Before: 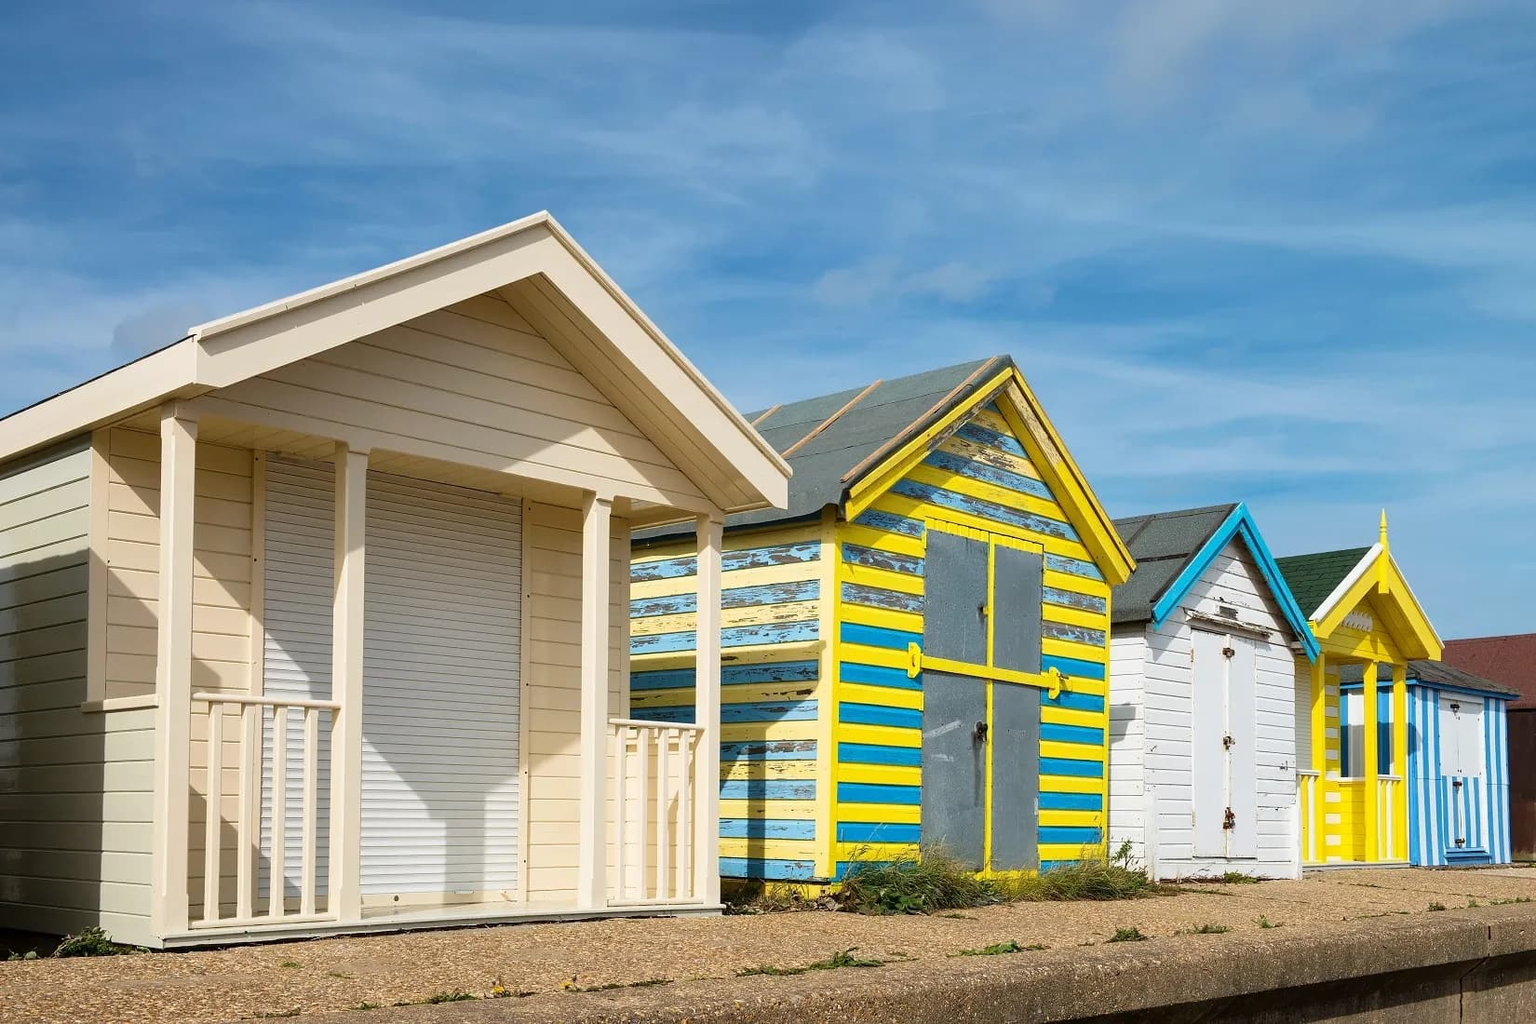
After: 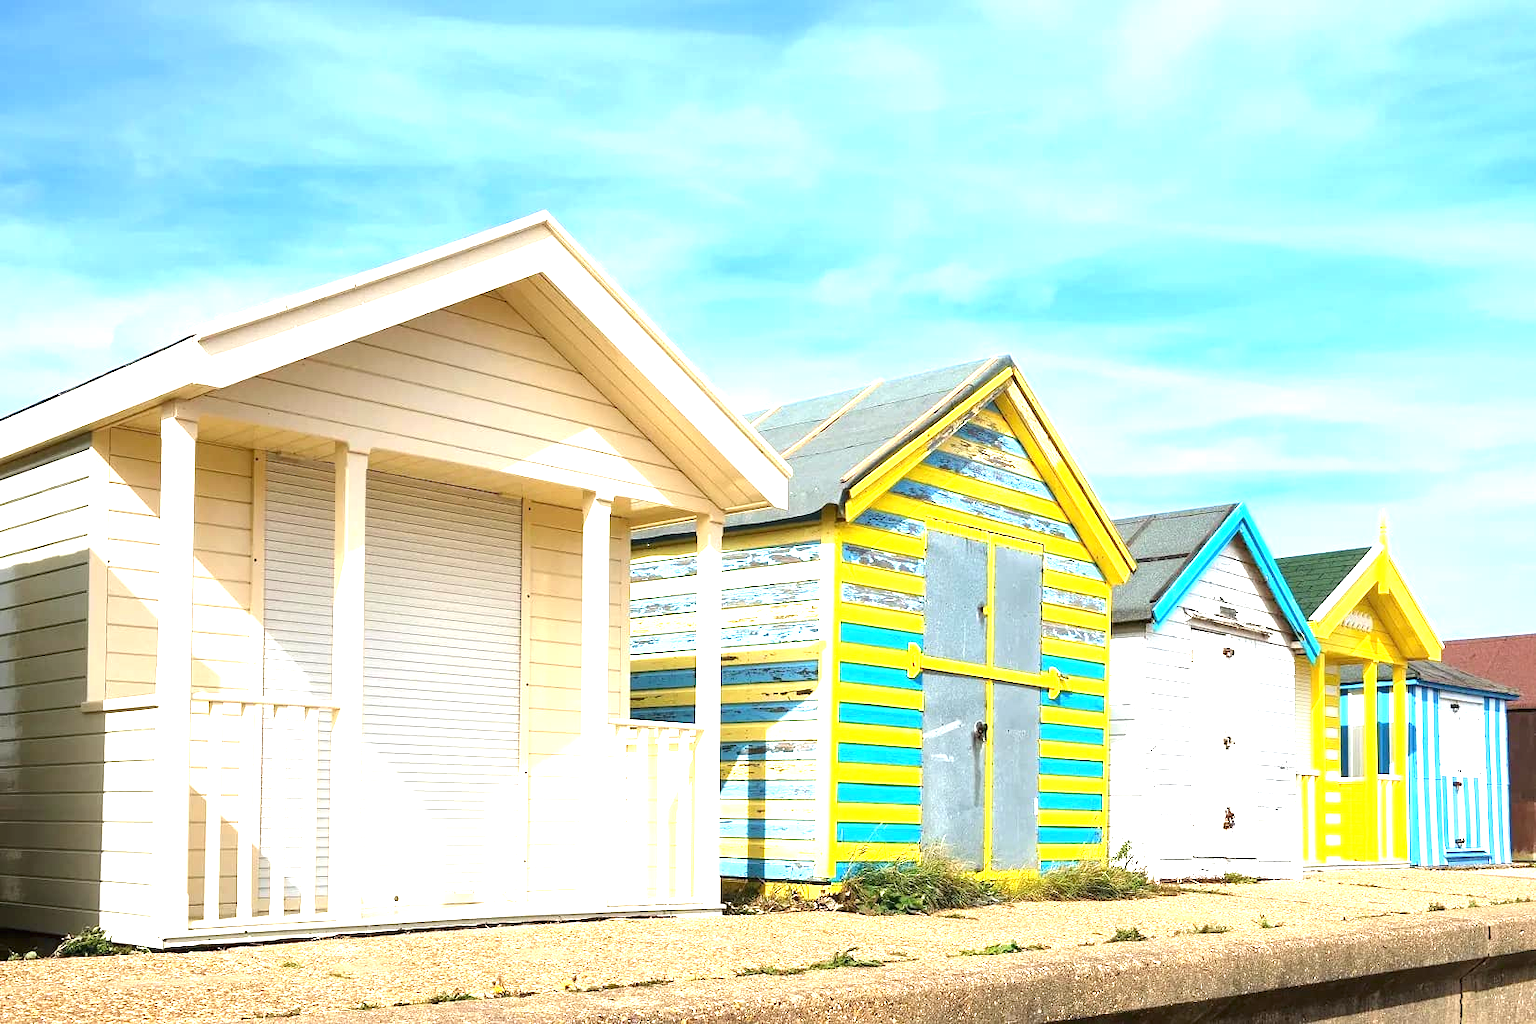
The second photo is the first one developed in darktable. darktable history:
exposure: black level correction 0, exposure 1.679 EV, compensate highlight preservation false
